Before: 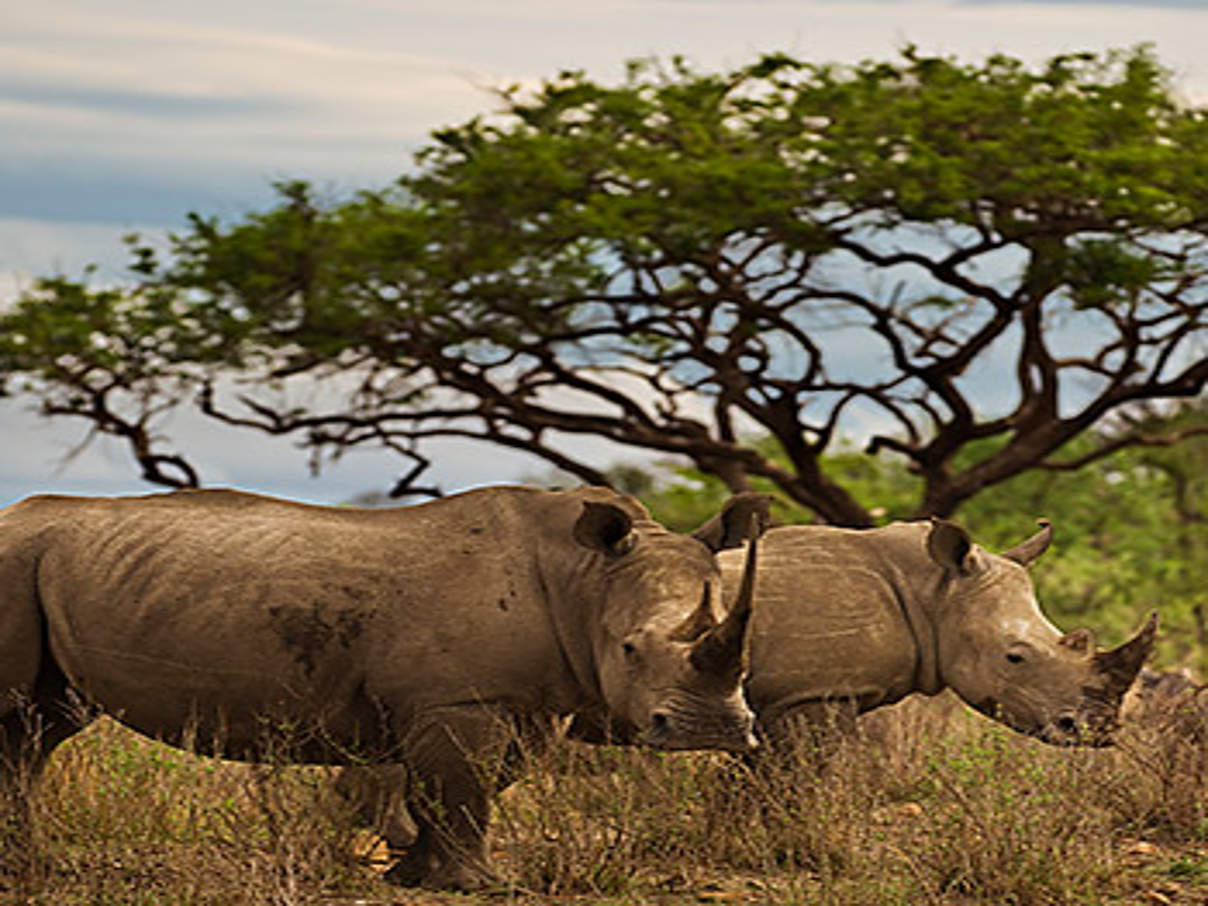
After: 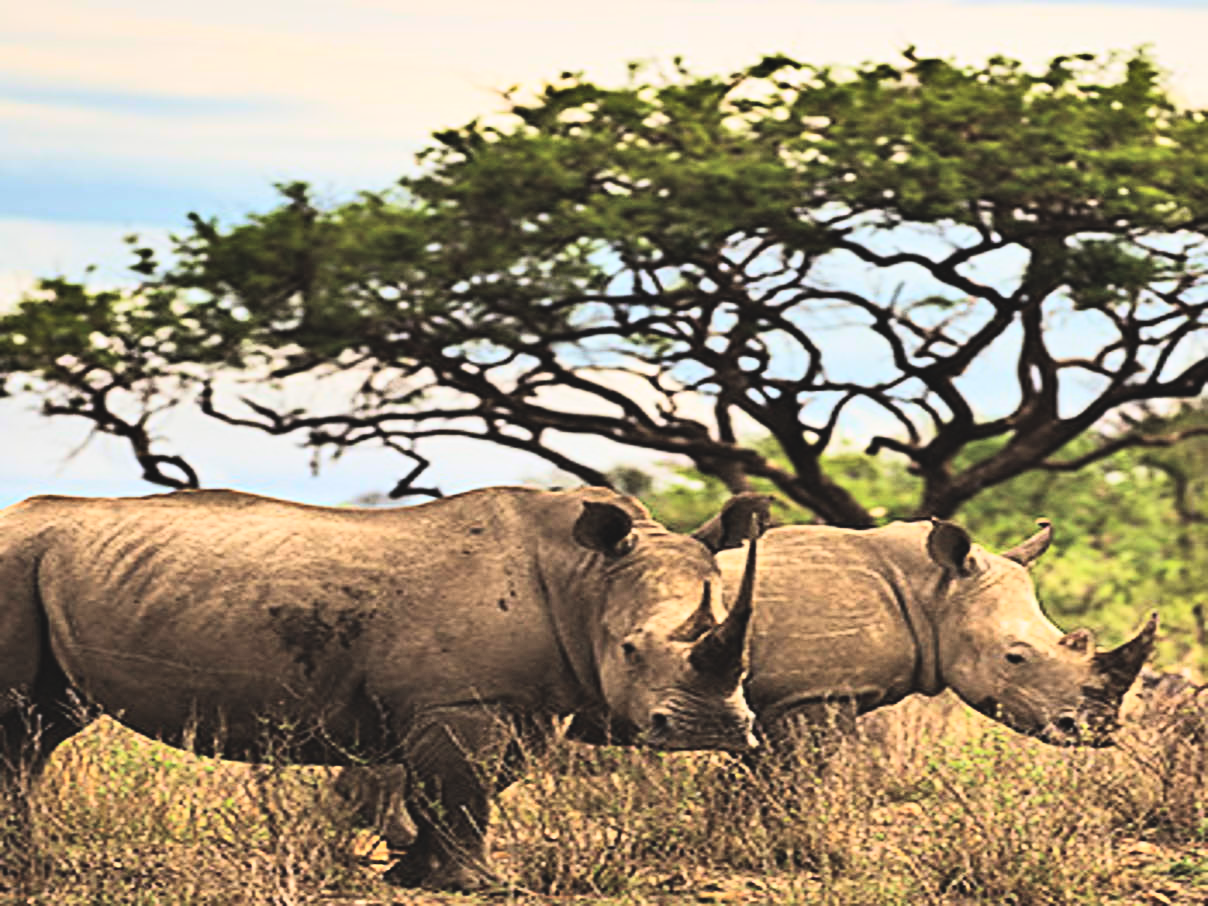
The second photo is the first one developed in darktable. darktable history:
rgb curve: curves: ch0 [(0, 0) (0.21, 0.15) (0.24, 0.21) (0.5, 0.75) (0.75, 0.96) (0.89, 0.99) (1, 1)]; ch1 [(0, 0.02) (0.21, 0.13) (0.25, 0.2) (0.5, 0.67) (0.75, 0.9) (0.89, 0.97) (1, 1)]; ch2 [(0, 0.02) (0.21, 0.13) (0.25, 0.2) (0.5, 0.67) (0.75, 0.9) (0.89, 0.97) (1, 1)], compensate middle gray true
shadows and highlights: soften with gaussian
exposure: black level correction -0.025, exposure -0.117 EV, compensate highlight preservation false
